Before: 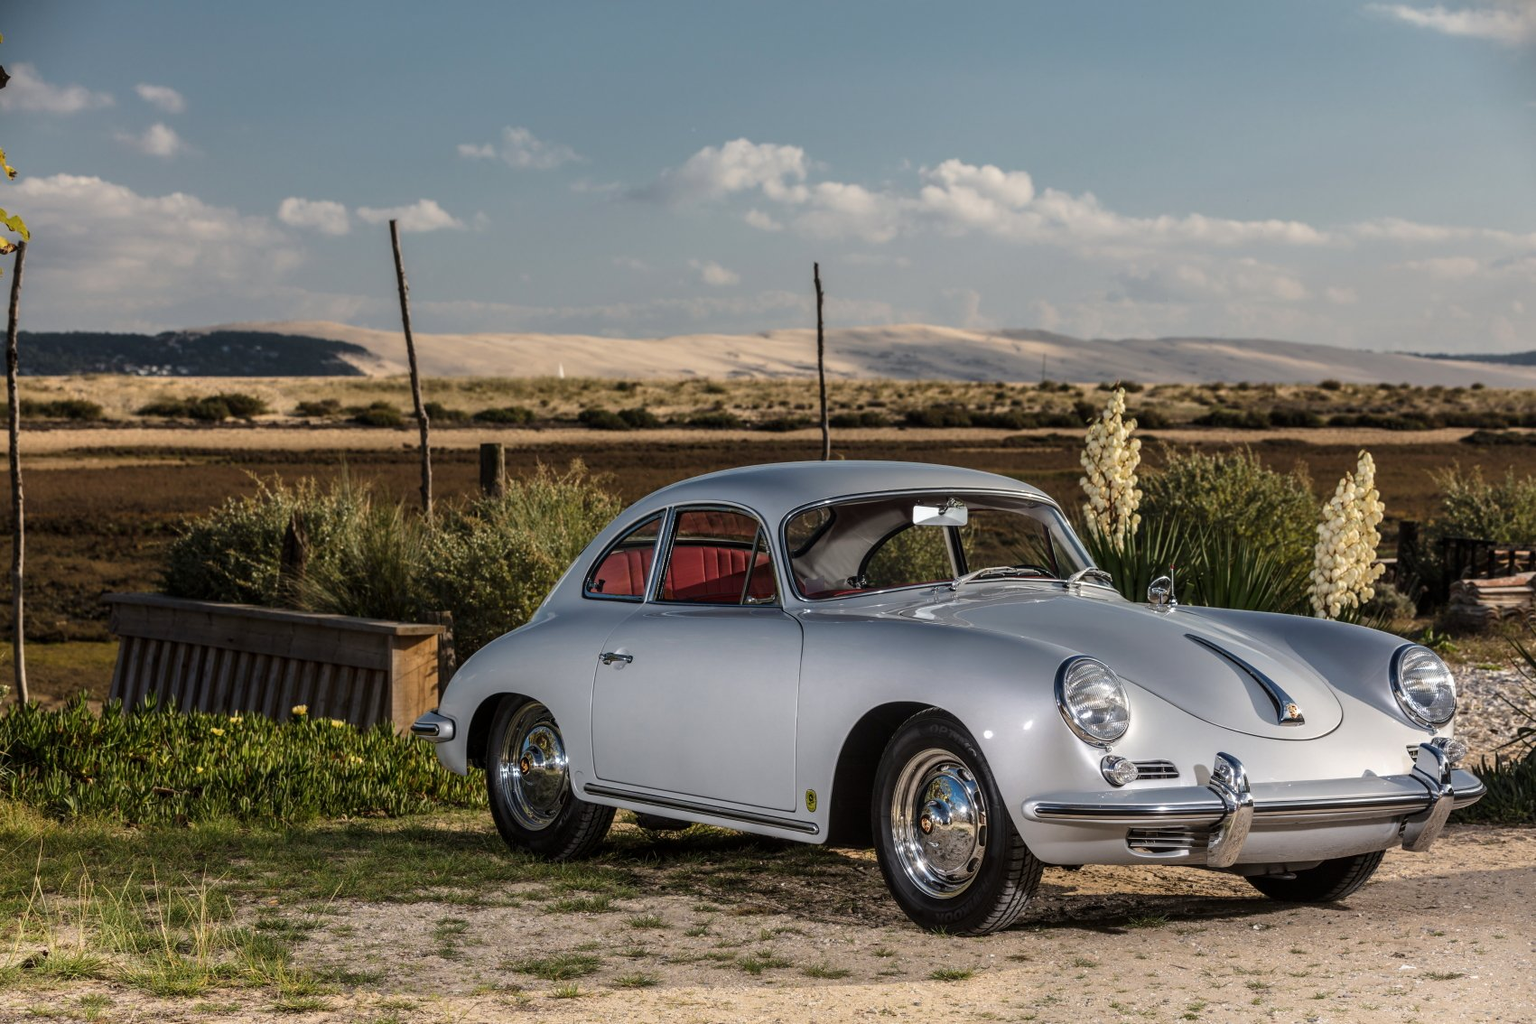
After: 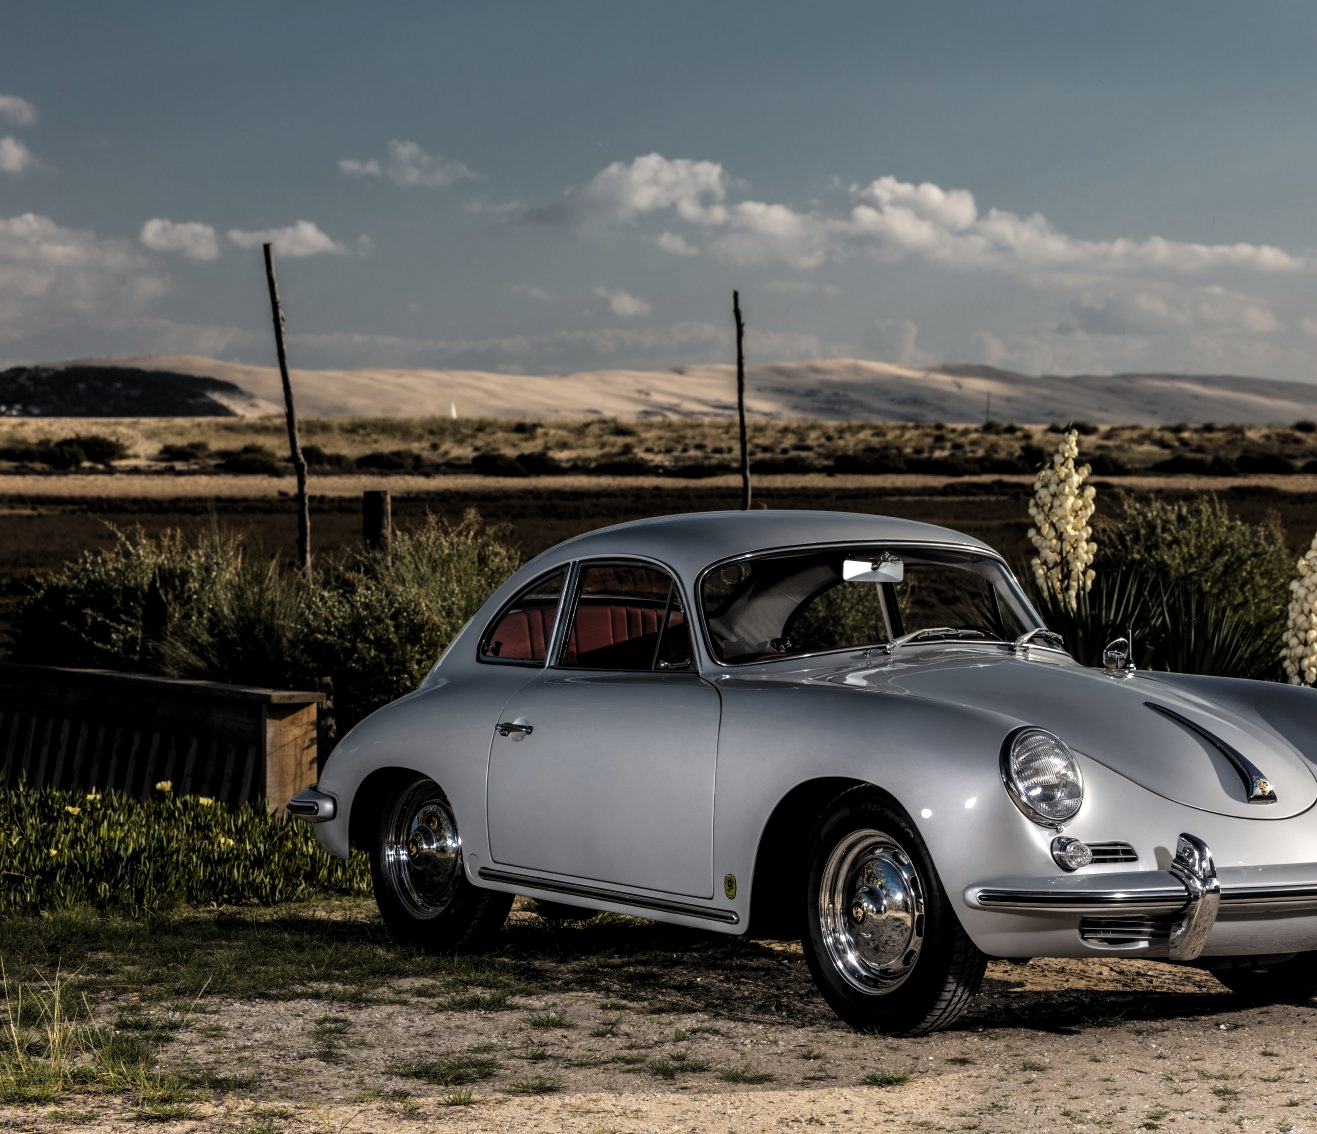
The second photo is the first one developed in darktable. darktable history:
levels: levels [0.101, 0.578, 0.953]
crop: left 9.88%, right 12.664%
